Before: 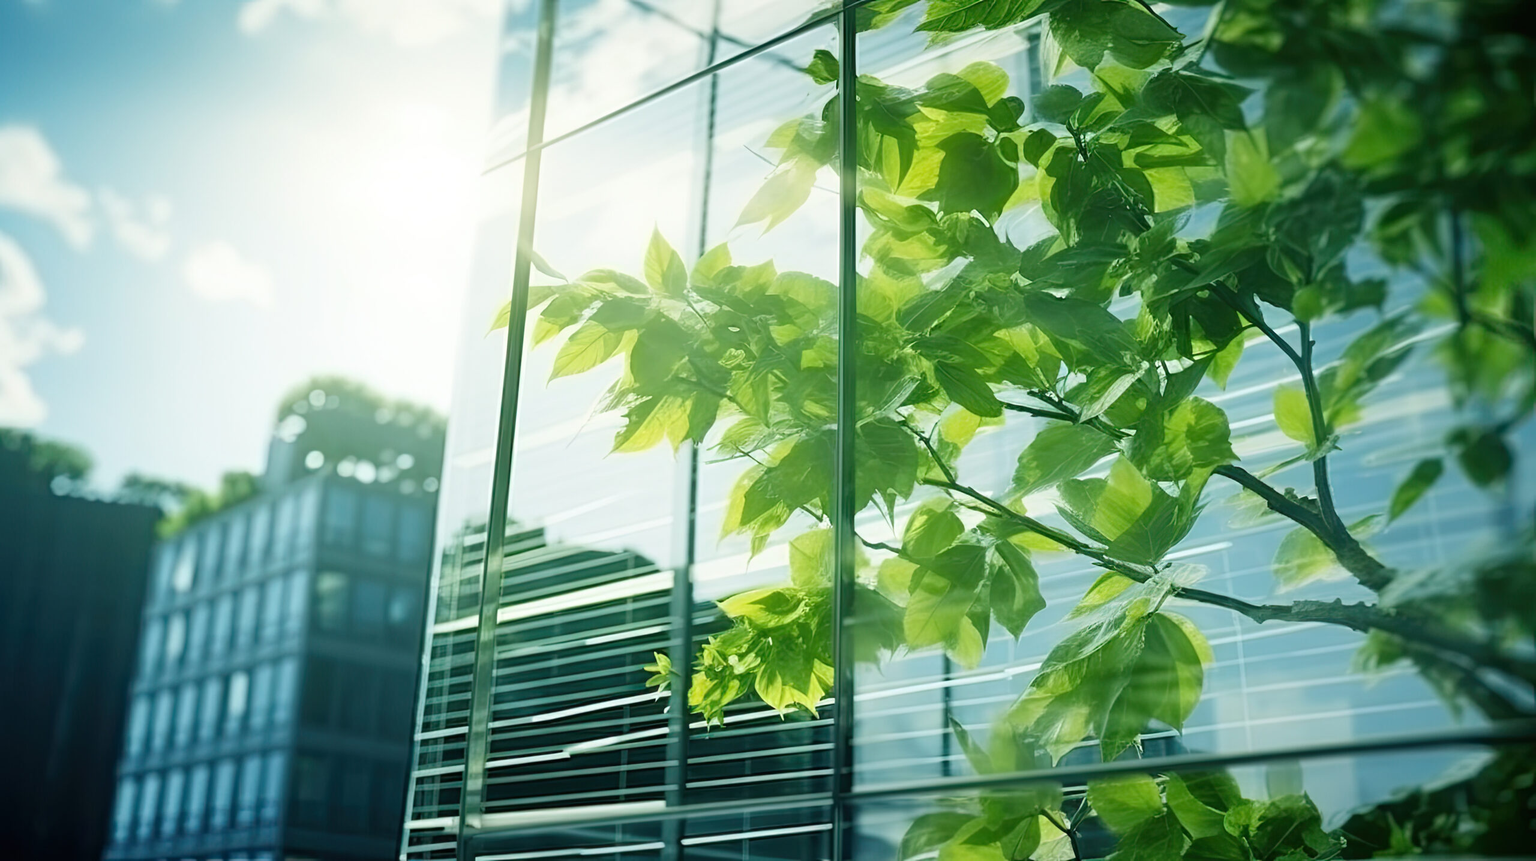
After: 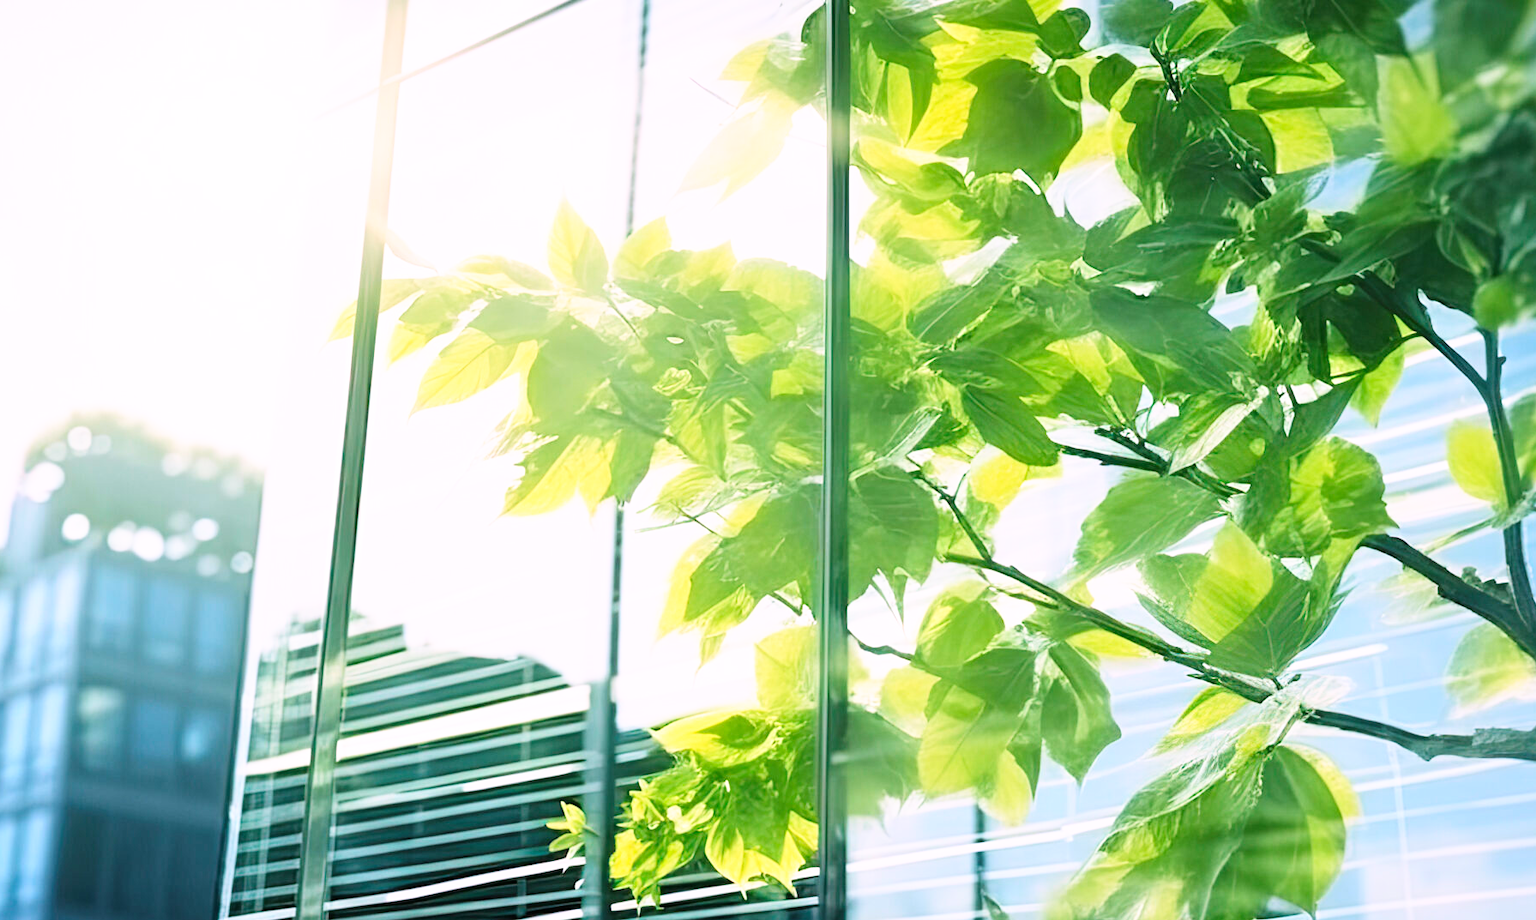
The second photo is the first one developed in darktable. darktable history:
white balance: red 1.188, blue 1.11
tone curve: curves: ch0 [(0, 0) (0.004, 0.001) (0.133, 0.112) (0.325, 0.362) (0.832, 0.893) (1, 1)], color space Lab, linked channels, preserve colors none
base curve: curves: ch0 [(0, 0) (0.688, 0.865) (1, 1)], preserve colors none
crop and rotate: left 17.046%, top 10.659%, right 12.989%, bottom 14.553%
